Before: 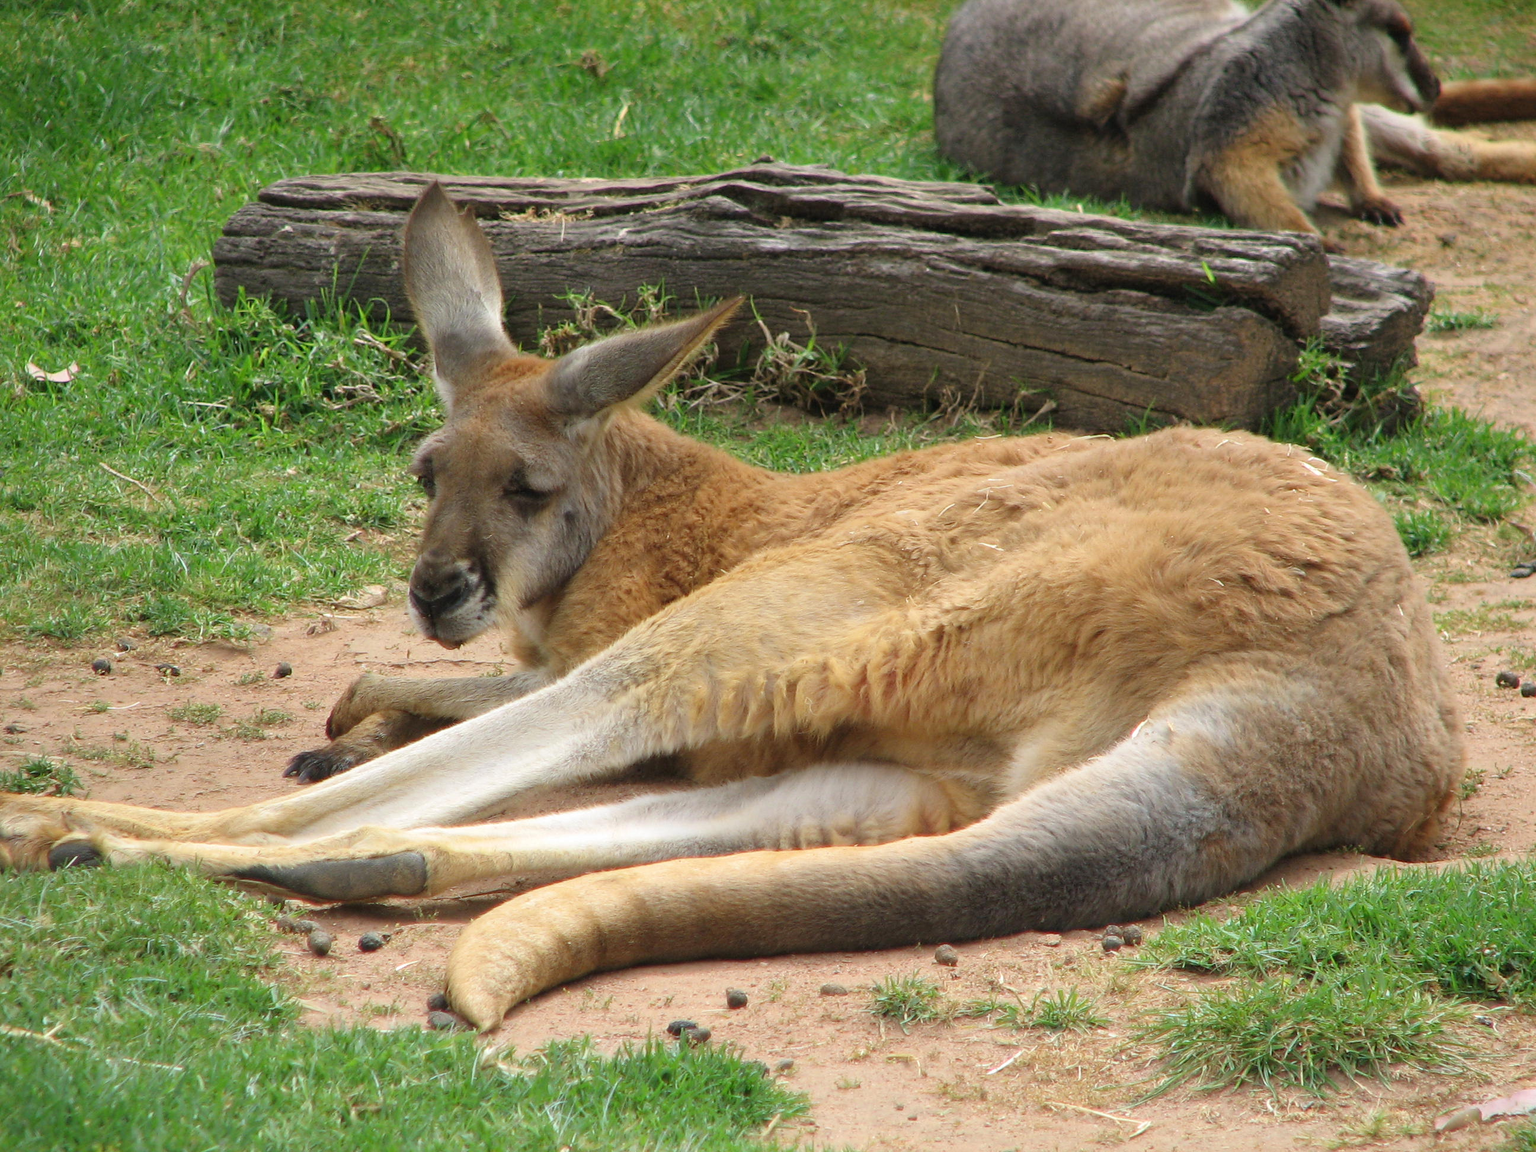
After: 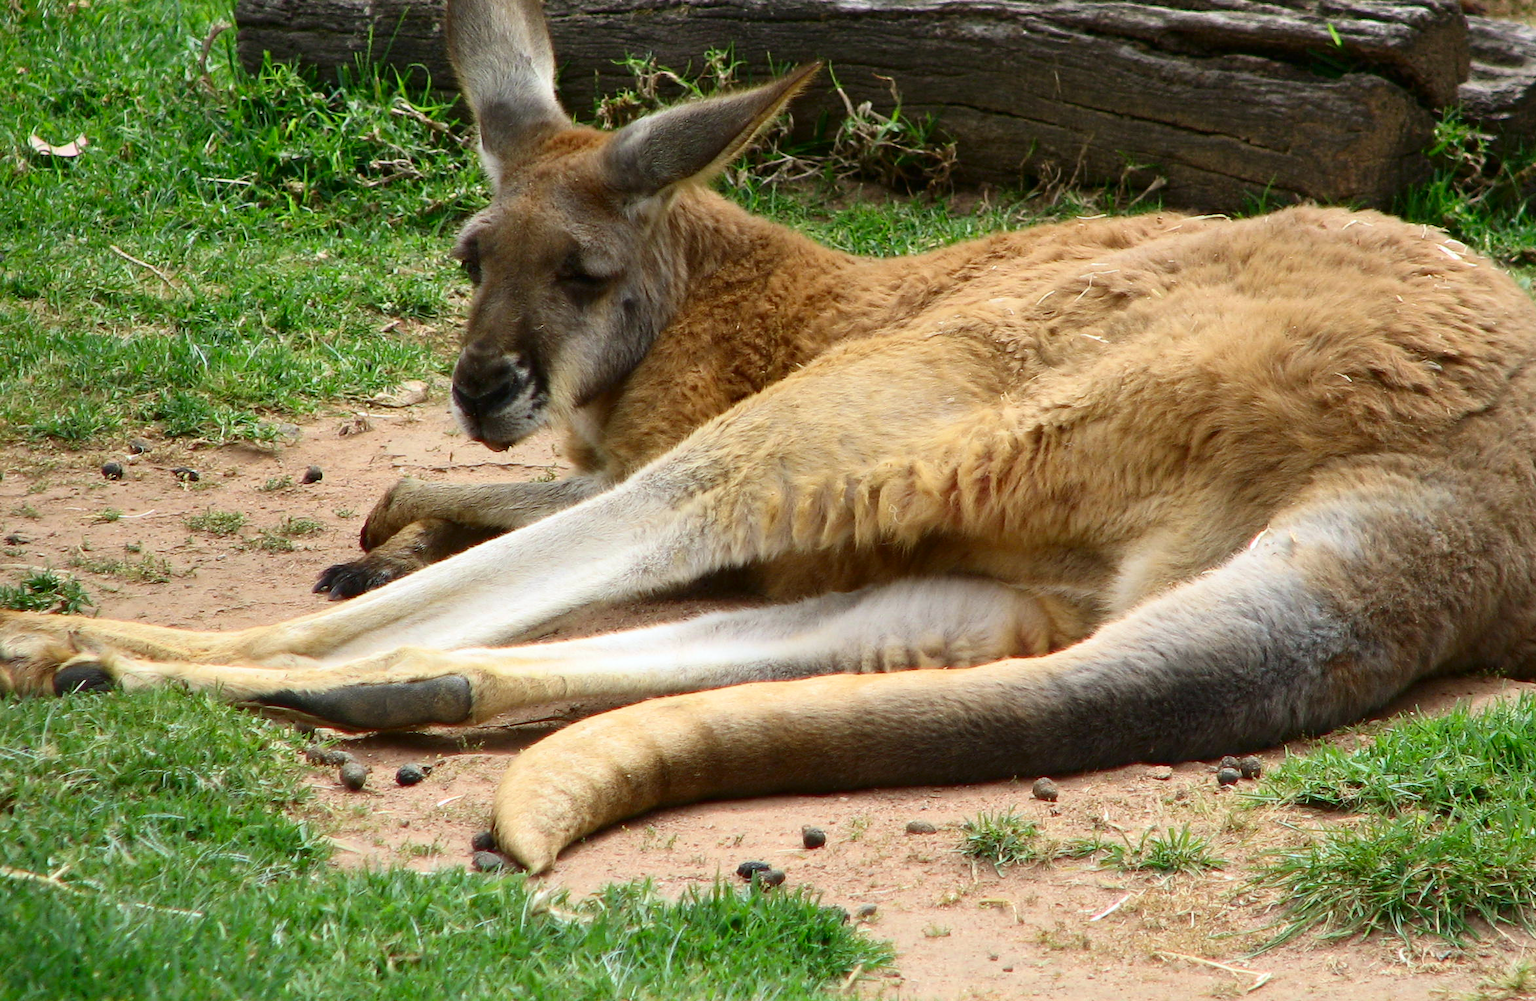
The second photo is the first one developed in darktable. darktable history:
contrast brightness saturation: contrast 0.2, brightness -0.11, saturation 0.1
white balance: red 0.986, blue 1.01
crop: top 20.916%, right 9.437%, bottom 0.316%
